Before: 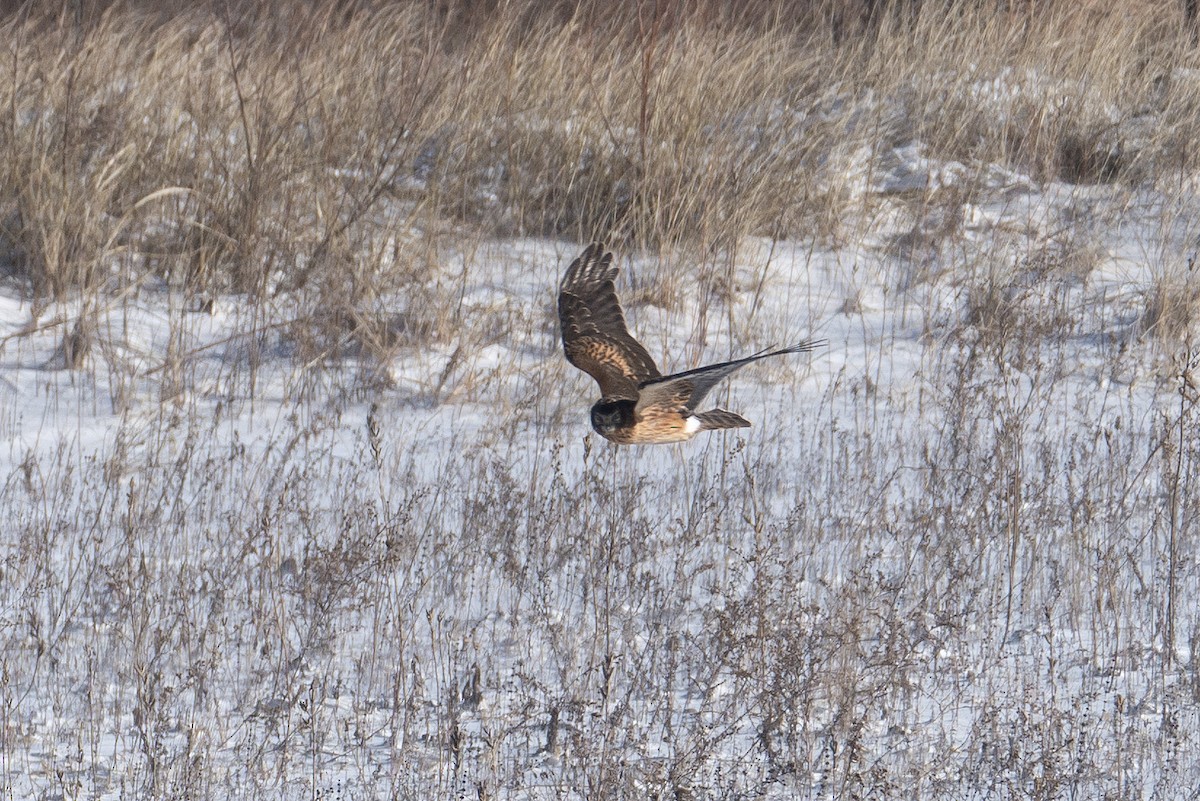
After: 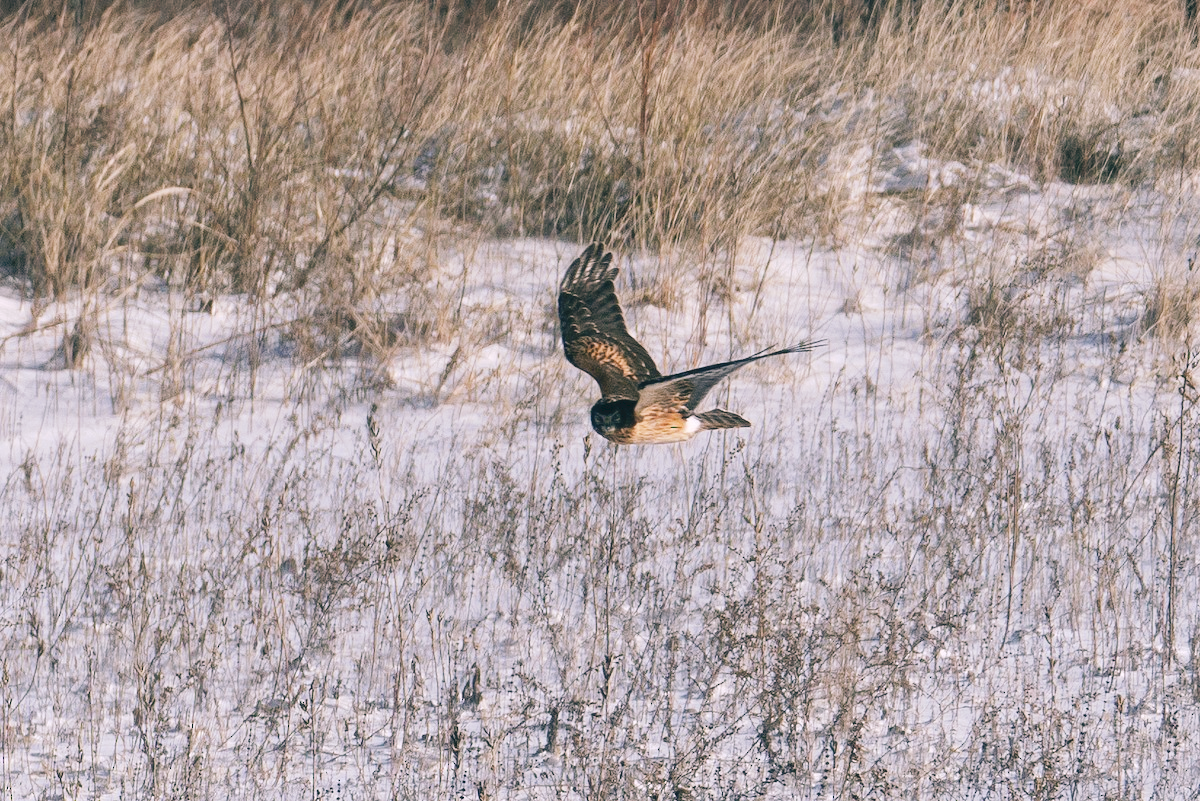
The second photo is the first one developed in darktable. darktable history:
tone curve: curves: ch0 [(0, 0) (0.003, 0.077) (0.011, 0.078) (0.025, 0.078) (0.044, 0.08) (0.069, 0.088) (0.1, 0.102) (0.136, 0.12) (0.177, 0.148) (0.224, 0.191) (0.277, 0.261) (0.335, 0.335) (0.399, 0.419) (0.468, 0.522) (0.543, 0.611) (0.623, 0.702) (0.709, 0.779) (0.801, 0.855) (0.898, 0.918) (1, 1)], preserve colors none
color look up table: target L [96.96, 97.78, 93.54, 92.28, 93.56, 93.56, 81.44, 73.95, 66.45, 54.51, 51.32, 49.05, 46.73, 20.34, 200.99, 74.67, 81.39, 69.11, 61.14, 61.88, 52.54, 53.45, 47.86, 47.38, 43.27, 43.13, 30.38, 22.21, 17.18, 88.54, 72.61, 72, 69.41, 57.54, 65.25, 55.59, 48.64, 49.49, 35.69, 31.47, 16.08, 6.146, 3.368, 80.31, 67.47, 64.24, 55.2, 41.35, 25.74], target a [-0.242, -13, -27.28, -23.76, -21.84, -6.561, -15.43, -21.05, -46.89, -37.89, -7.83, -9.465, -25.7, -28.82, 0, 21.79, 0.779, 38.92, 42.21, 16.36, 64.53, 22.19, 65.93, 62.6, 21.8, 46.92, 0.703, 19.5, 20.72, 17.4, 41.96, 6.134, 33.53, 11.96, 62.08, 67.7, 19.79, 39.48, 50.25, 38.42, 21.45, -18.3, -6.344, -17.74, 0.697, -4.877, -19.99, 4.297, -4.367], target b [16.42, 42.31, 35.39, 16.72, 0.852, 3.69, 31.56, 4.5, 42.27, 27.2, 26.86, 6.812, 2.096, 14.18, -0.001, 44.77, 76.32, 20.95, 59.41, 44.22, 45.89, 12.27, 25.7, 56.25, 41.5, 42.71, 2.004, 25.75, 4.643, -11.99, -12.92, 0.973, -36.98, -10.16, -37.83, -16.91, -68.2, -27.28, -57.03, -17.53, -41.34, -8.193, -28.44, -17.88, -22.44, -45.68, -17.01, -51.87, -21.26], num patches 49
